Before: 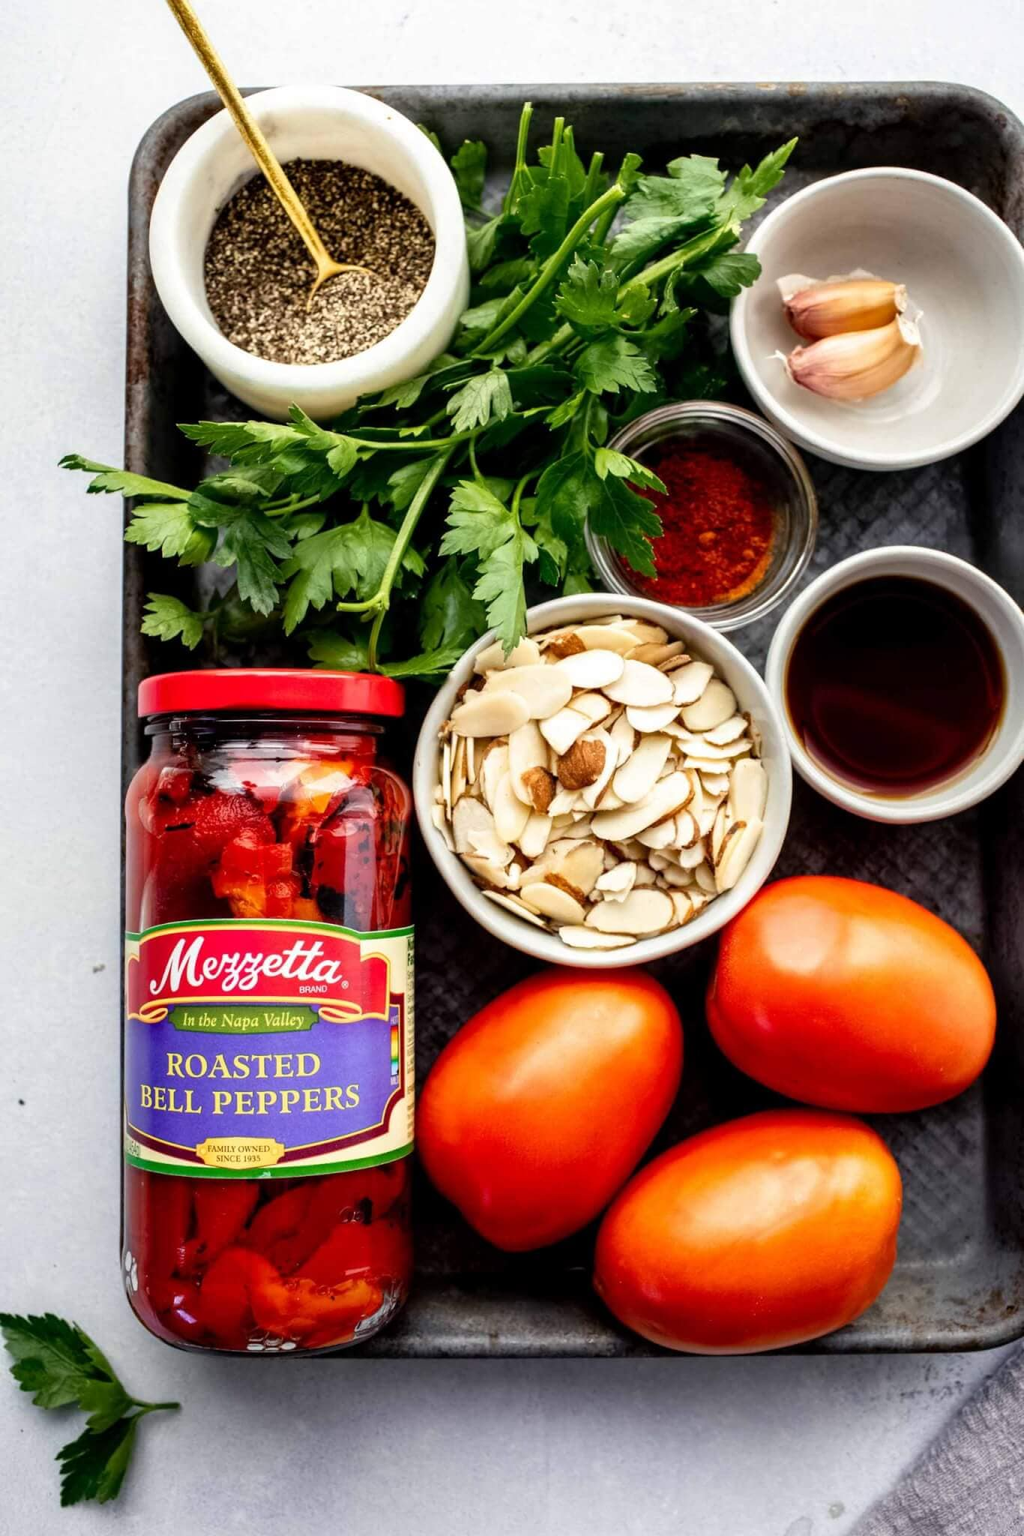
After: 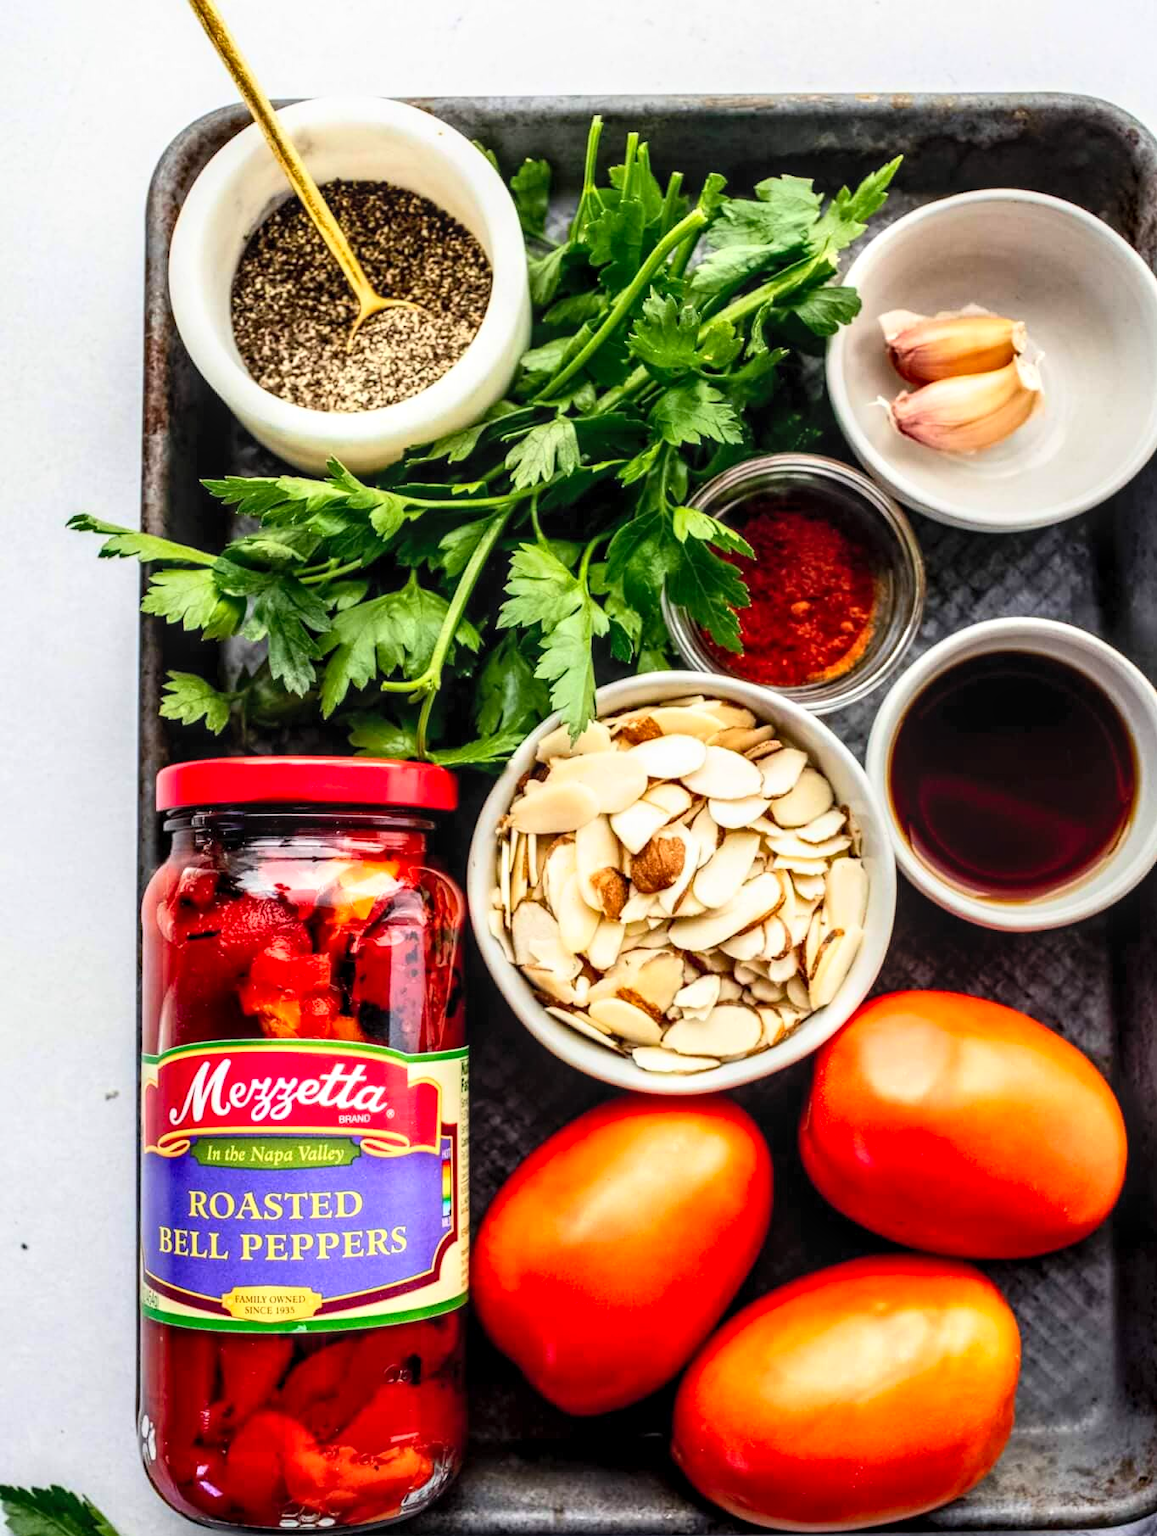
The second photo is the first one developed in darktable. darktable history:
crop and rotate: top 0%, bottom 11.531%
local contrast: detail 130%
contrast brightness saturation: contrast 0.201, brightness 0.158, saturation 0.218
